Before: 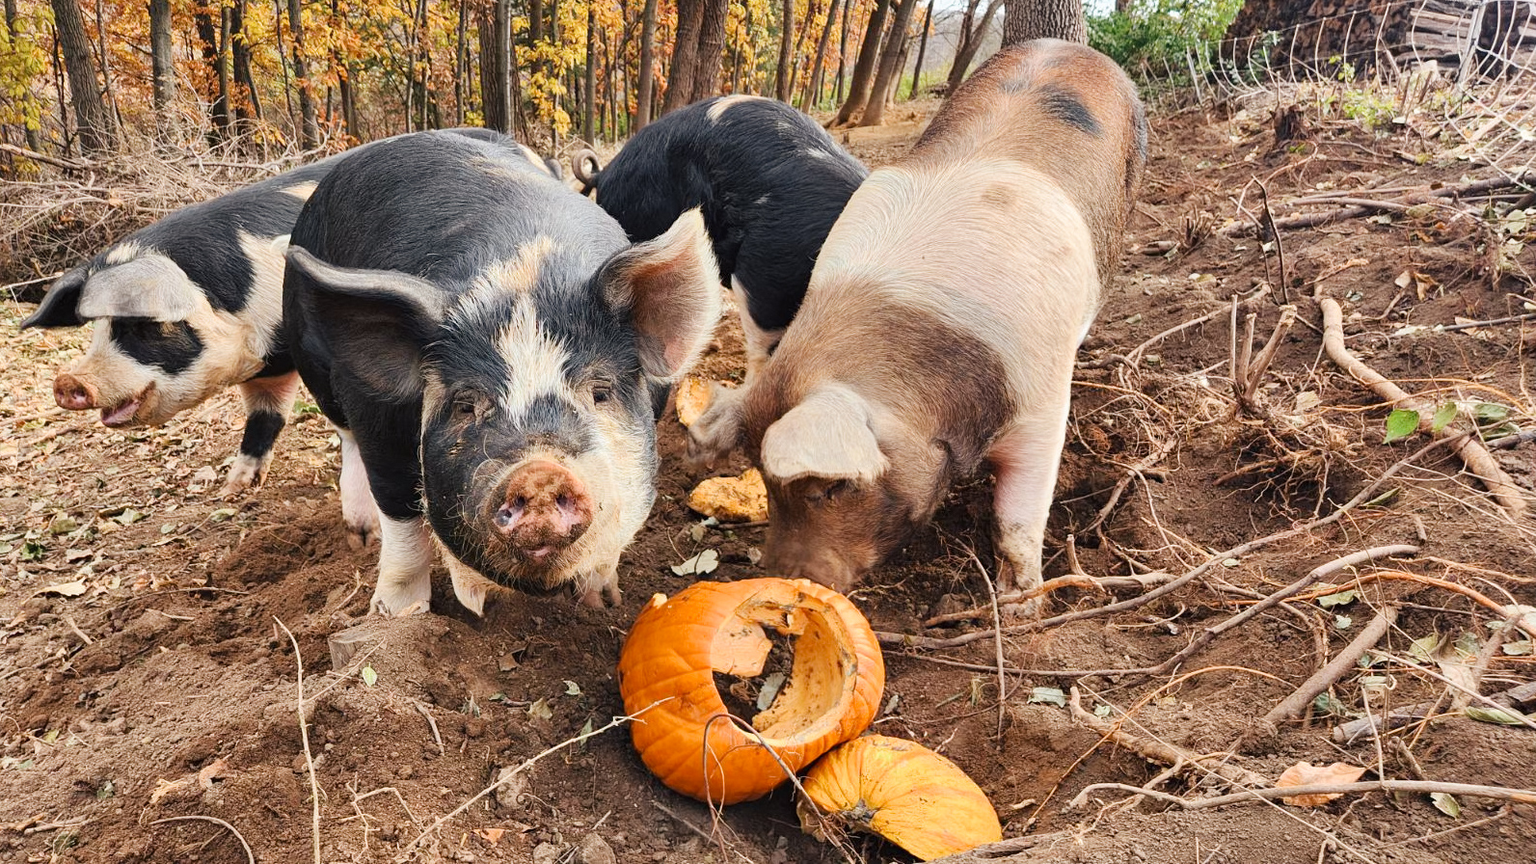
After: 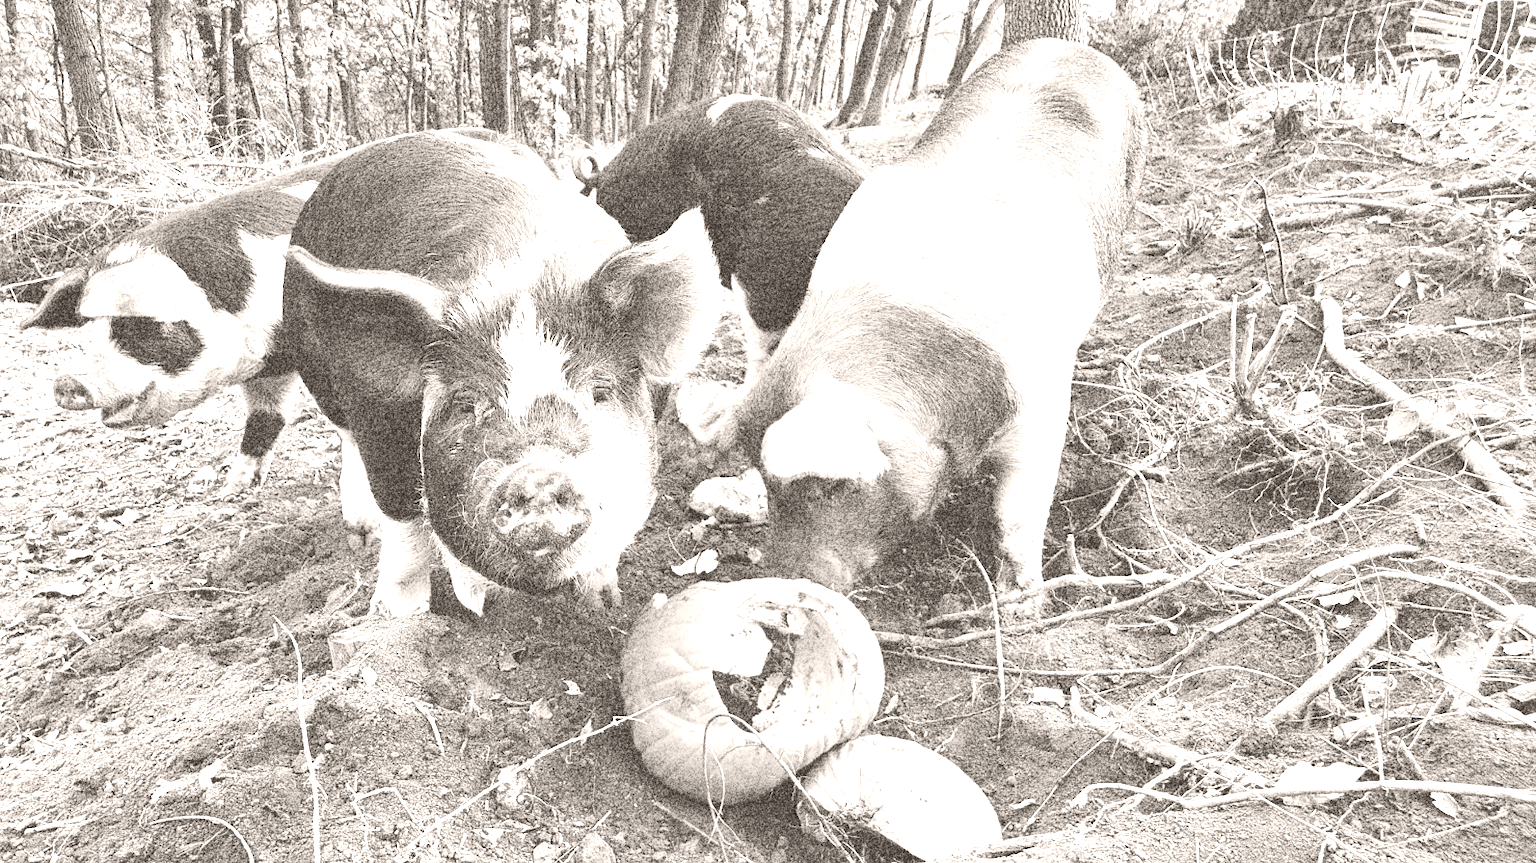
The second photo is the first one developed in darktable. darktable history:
color balance rgb: perceptual saturation grading › global saturation 20%, perceptual saturation grading › highlights -25%, perceptual saturation grading › shadows 25%, global vibrance 50%
grain: coarseness 30.02 ISO, strength 100%
colorize: hue 34.49°, saturation 35.33%, source mix 100%, lightness 55%, version 1
